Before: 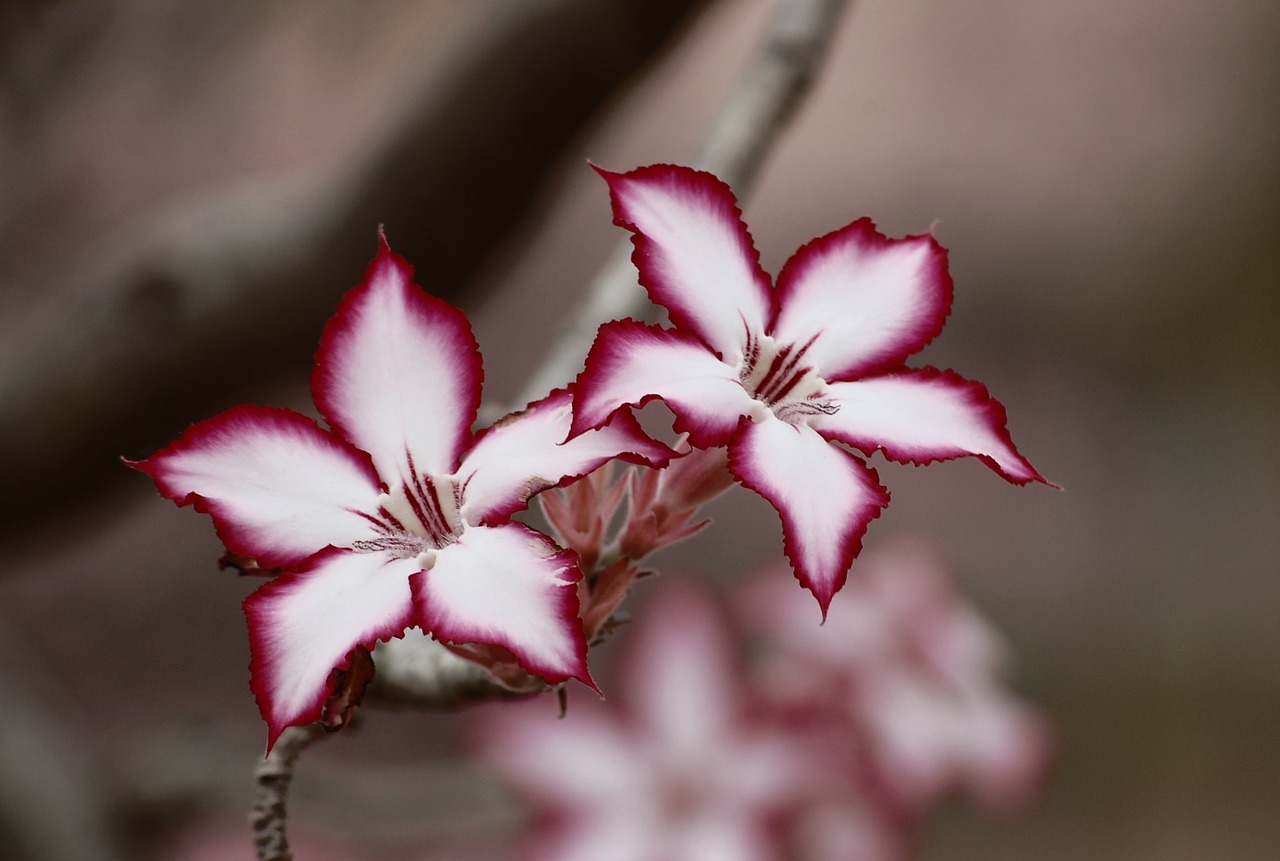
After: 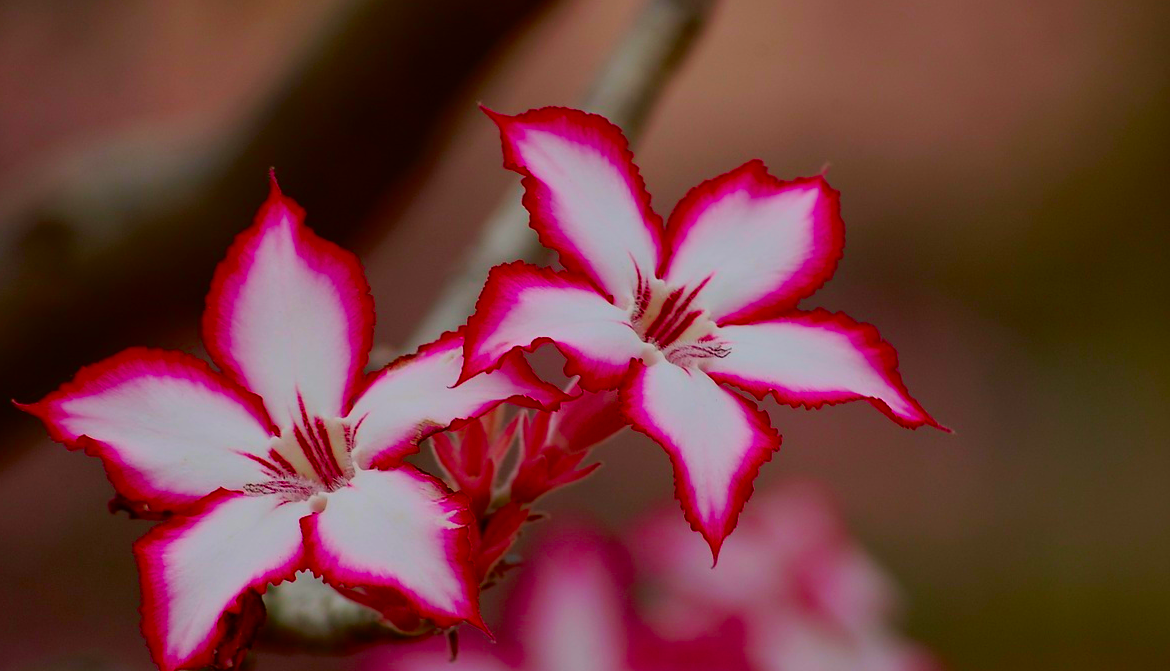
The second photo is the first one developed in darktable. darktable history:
crop: left 8.551%, top 6.627%, bottom 15.363%
color correction: highlights b* 0.008, saturation 2.97
exposure: black level correction 0, exposure -0.834 EV, compensate exposure bias true, compensate highlight preservation false
